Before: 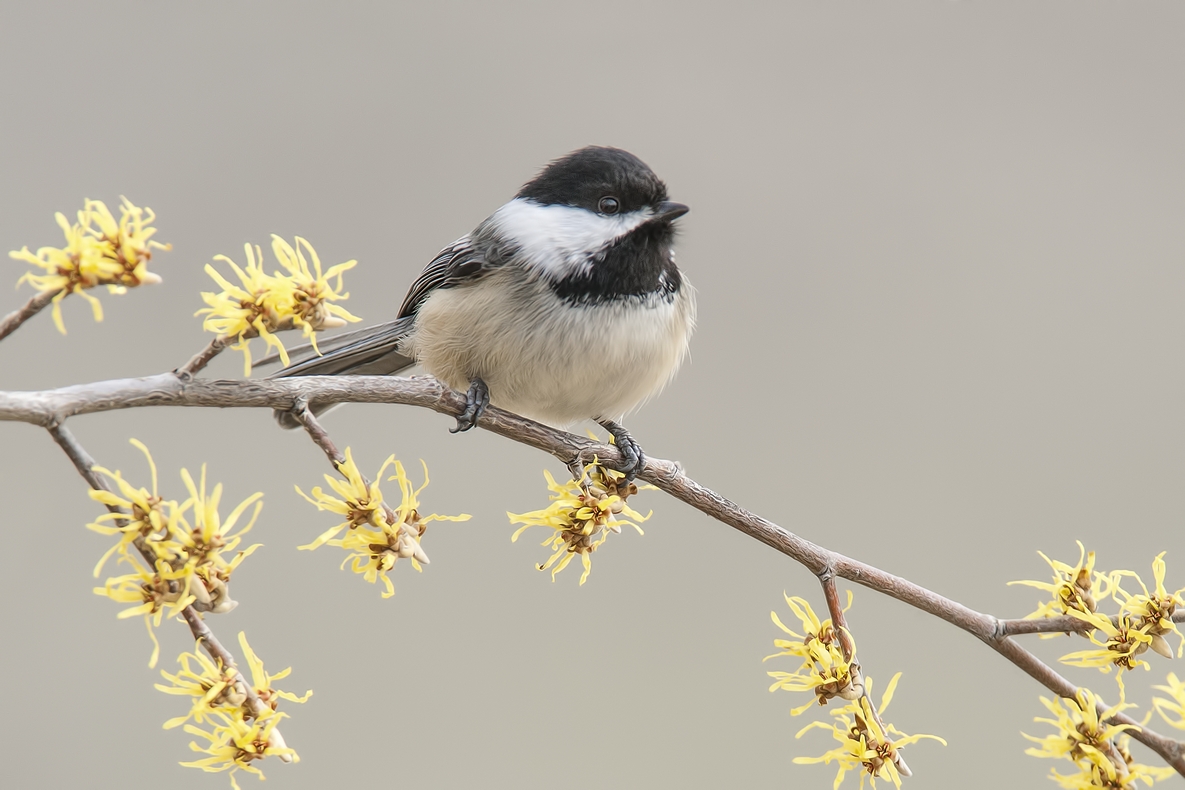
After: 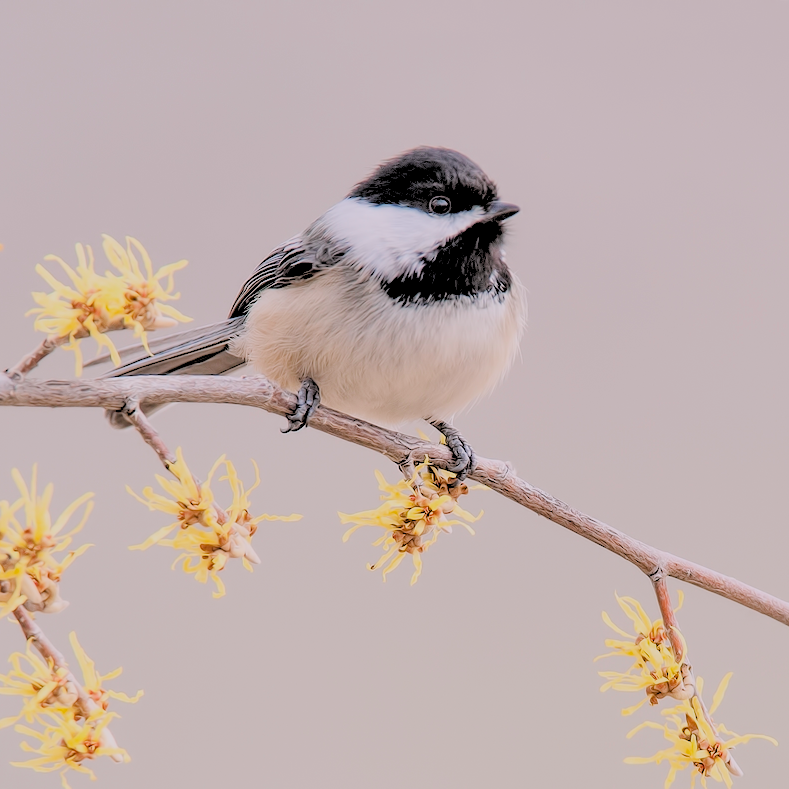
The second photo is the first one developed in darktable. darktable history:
crop and rotate: left 14.292%, right 19.041%
filmic rgb: black relative exposure -7.65 EV, white relative exposure 4.56 EV, hardness 3.61
white balance: red 1.05, blue 1.072
rgb levels: levels [[0.027, 0.429, 0.996], [0, 0.5, 1], [0, 0.5, 1]]
